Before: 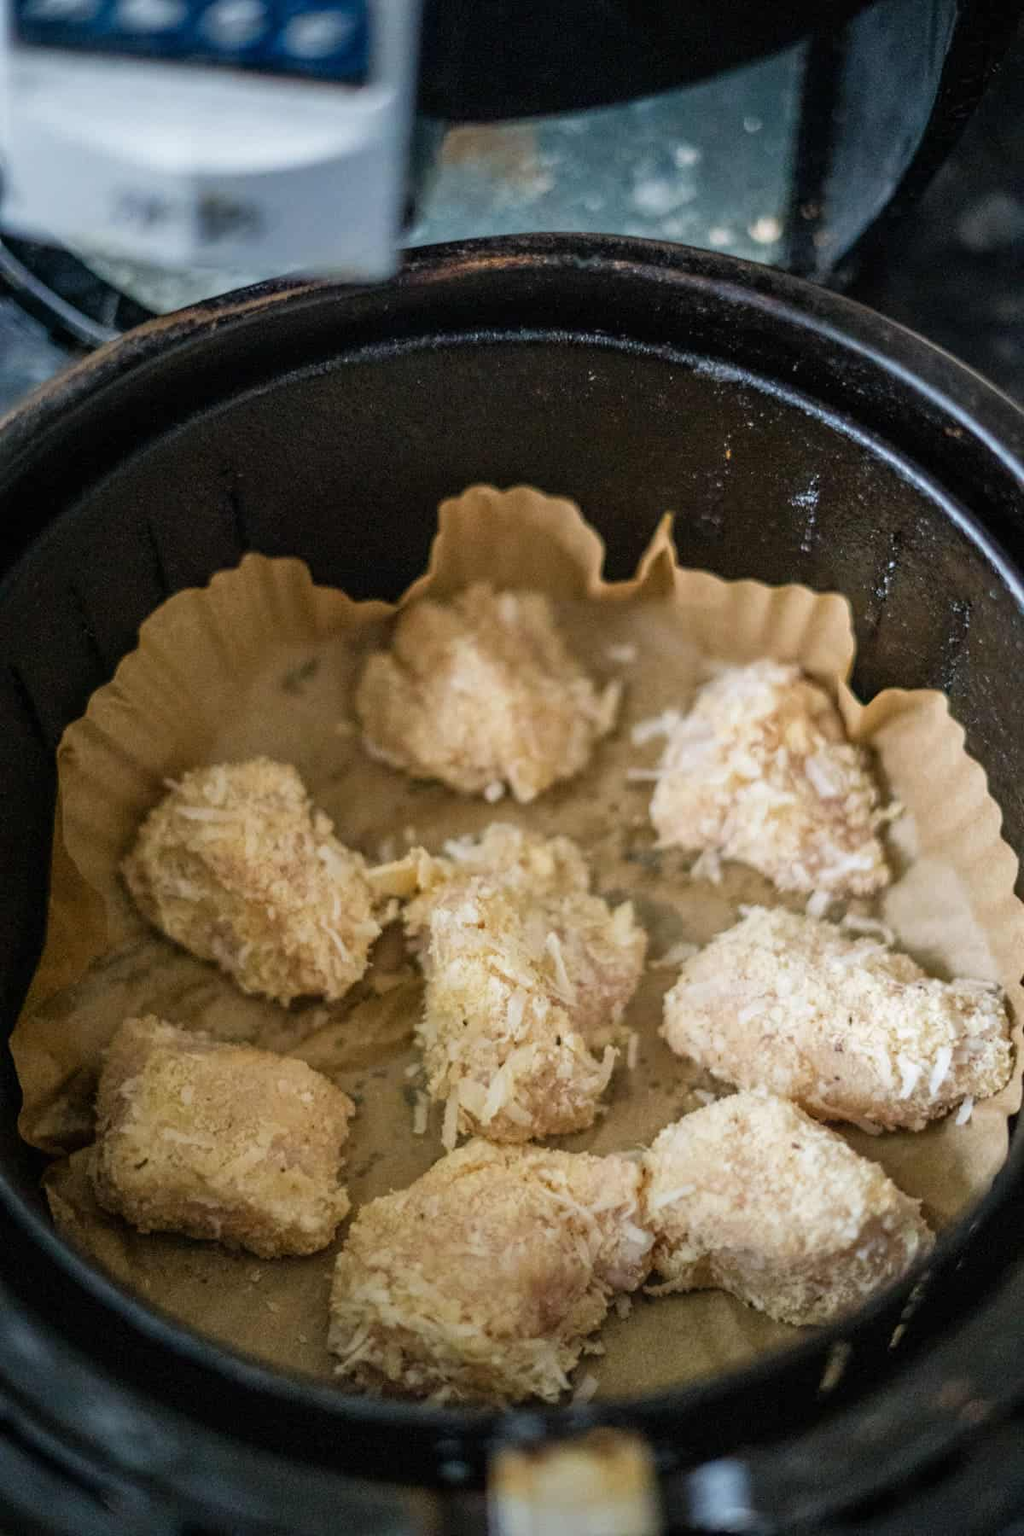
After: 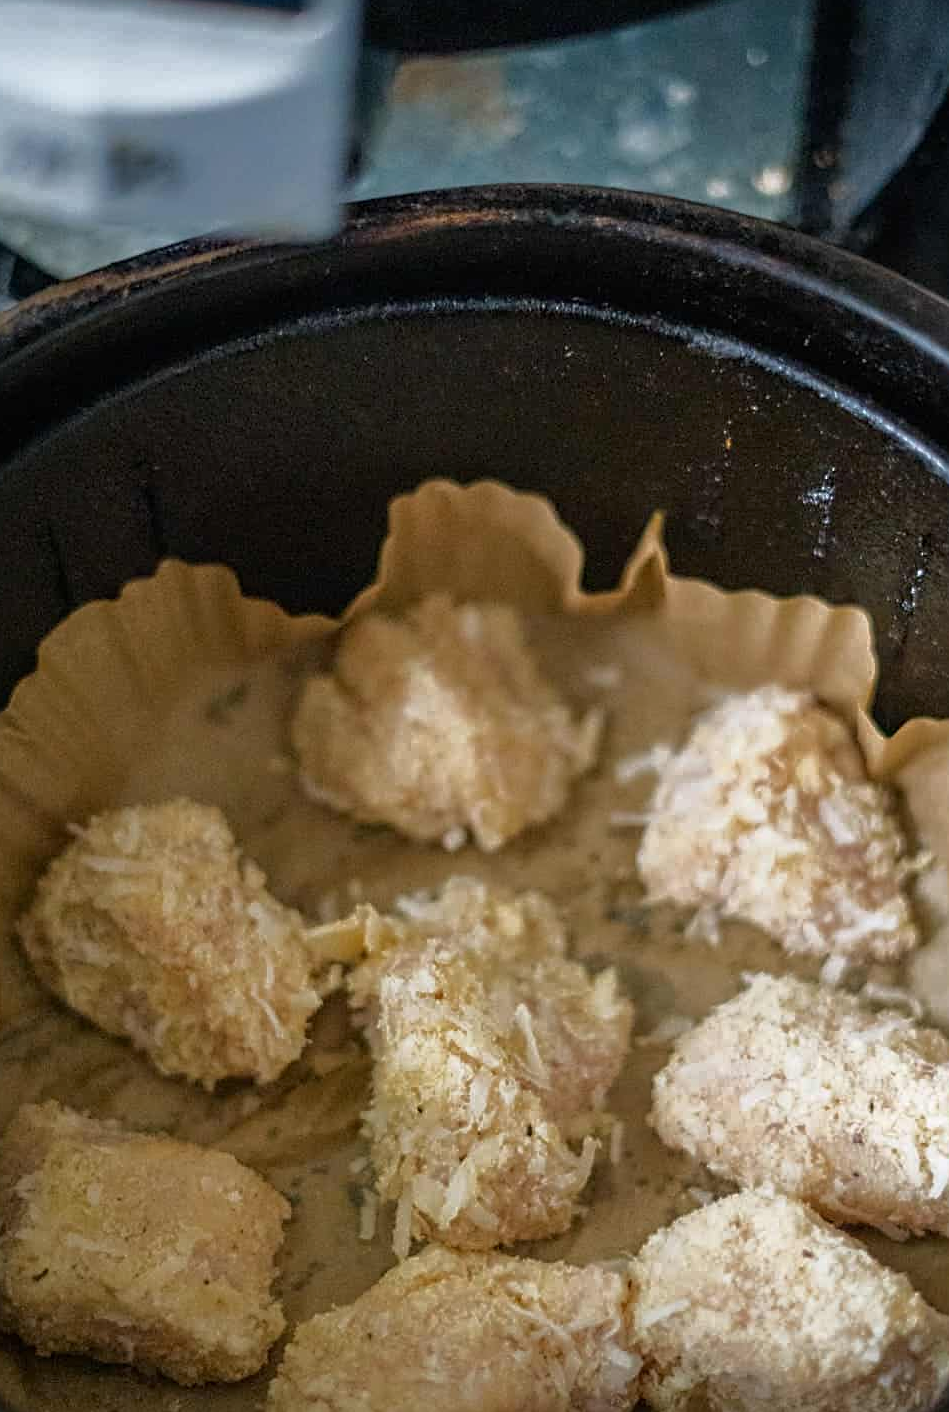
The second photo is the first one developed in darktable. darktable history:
sharpen: on, module defaults
tone curve: curves: ch0 [(0, 0) (0.48, 0.431) (0.7, 0.609) (0.864, 0.854) (1, 1)], color space Lab, independent channels, preserve colors none
crop and rotate: left 10.478%, top 4.988%, right 10.432%, bottom 16.523%
